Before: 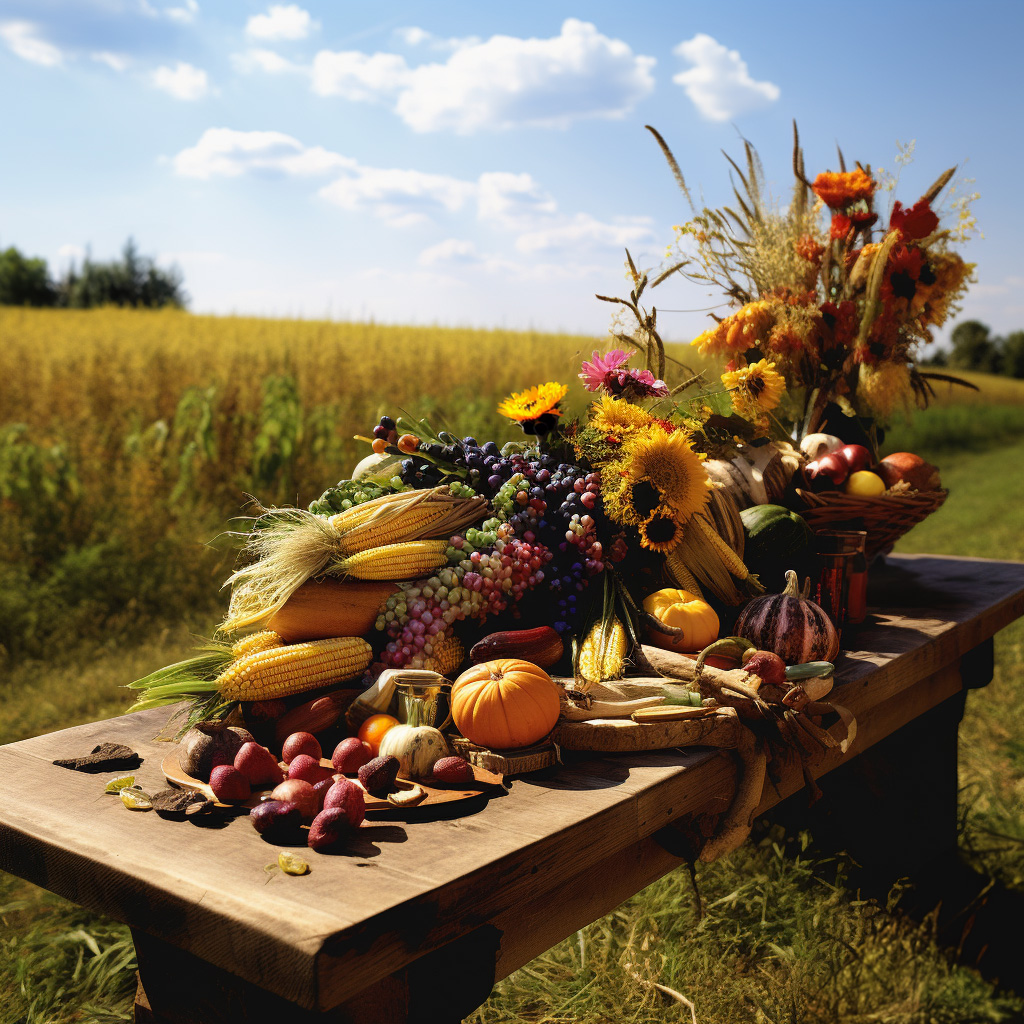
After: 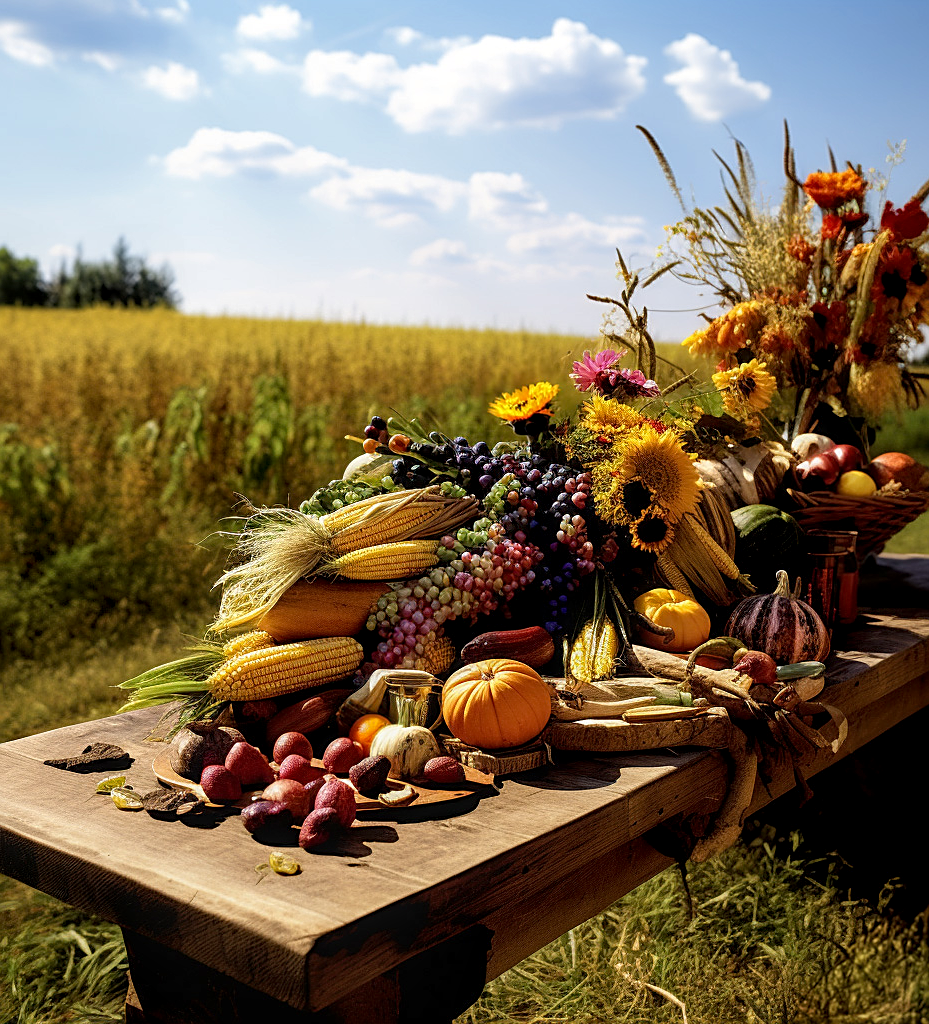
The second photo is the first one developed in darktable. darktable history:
crop and rotate: left 0.944%, right 8.318%
tone equalizer: on, module defaults
local contrast: on, module defaults
exposure: black level correction 0.005, exposure 0.001 EV, compensate exposure bias true, compensate highlight preservation false
sharpen: on, module defaults
